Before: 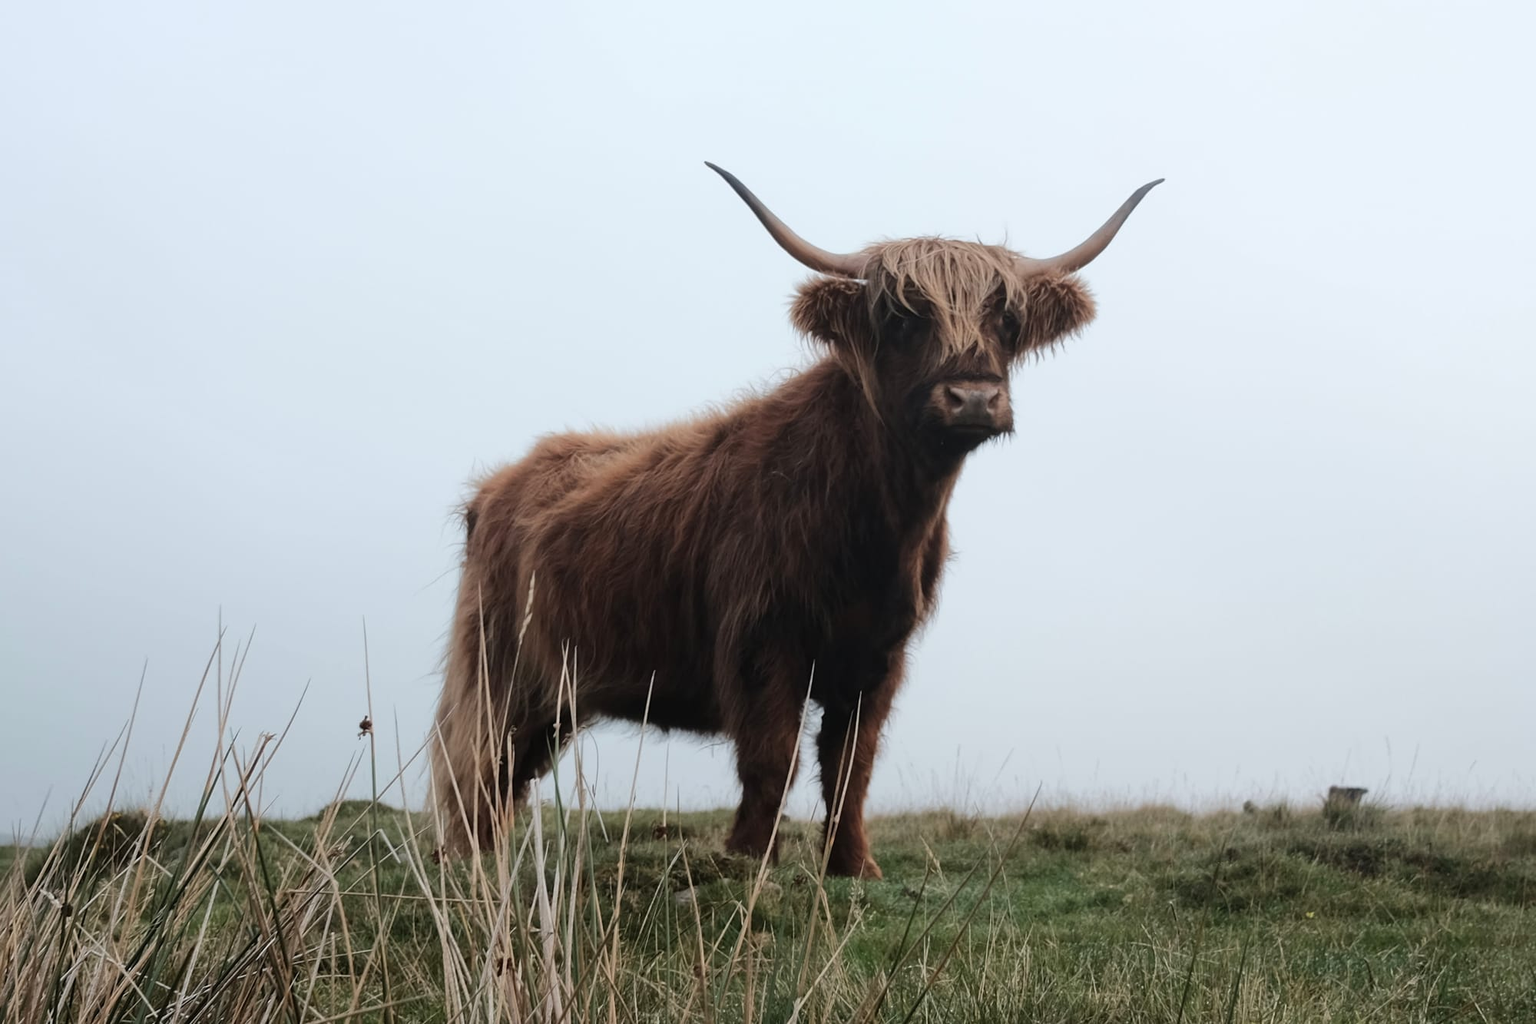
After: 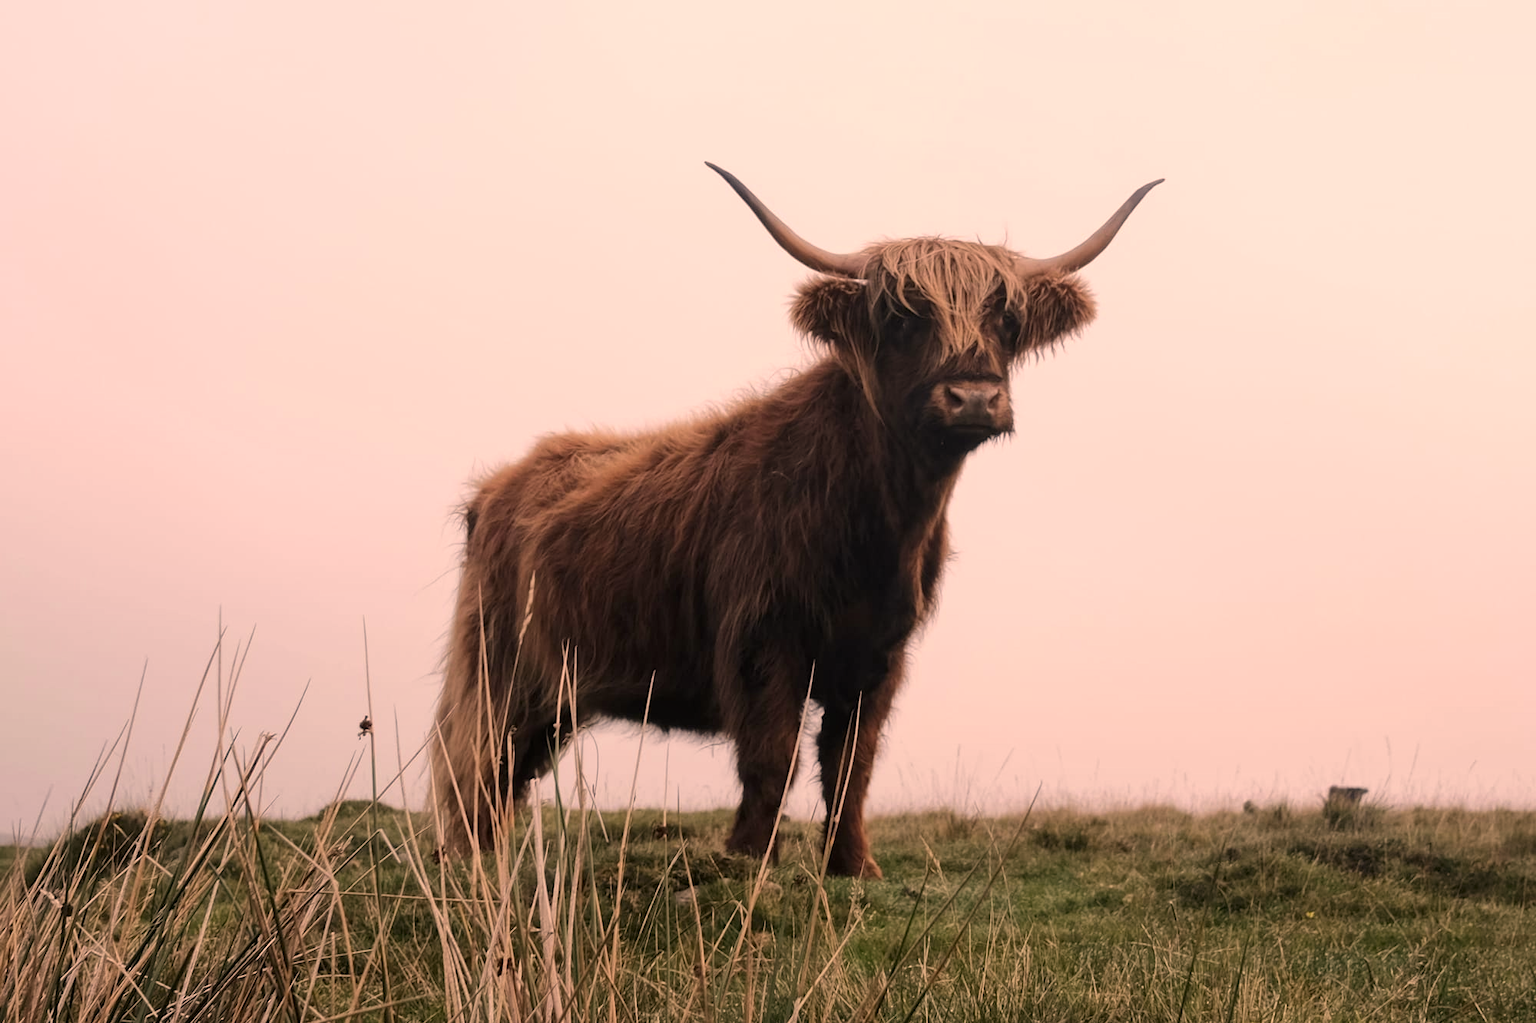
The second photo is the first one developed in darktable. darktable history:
local contrast: highlights 100%, shadows 100%, detail 120%, midtone range 0.2
color correction: highlights a* 21.88, highlights b* 22.25
tone equalizer: on, module defaults
